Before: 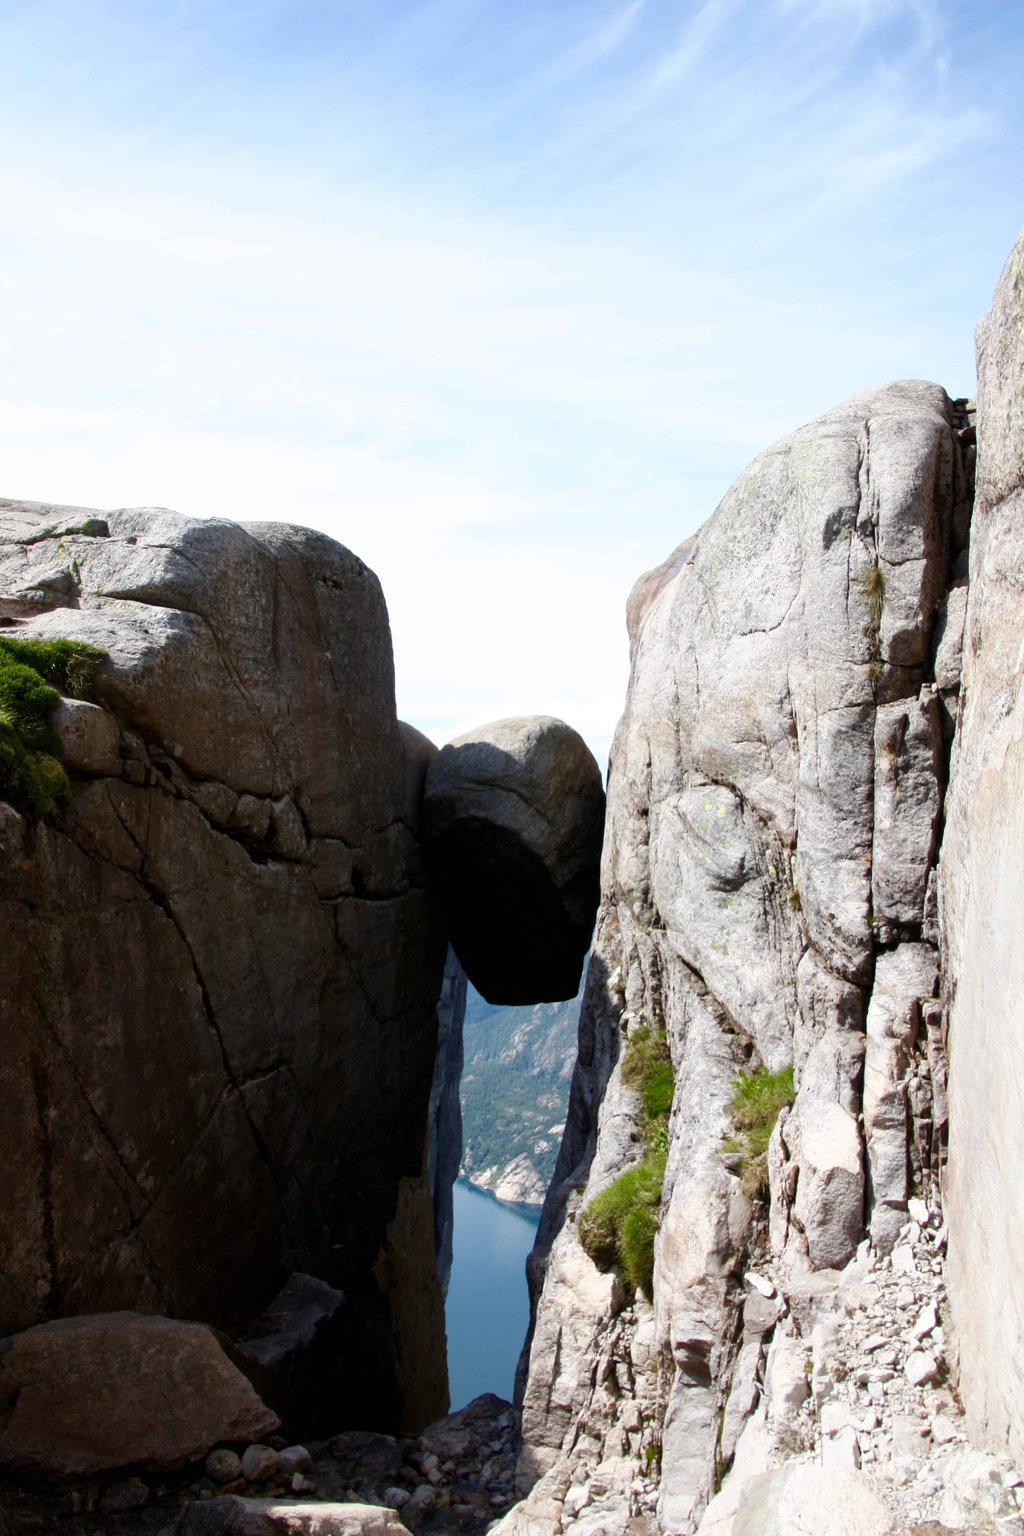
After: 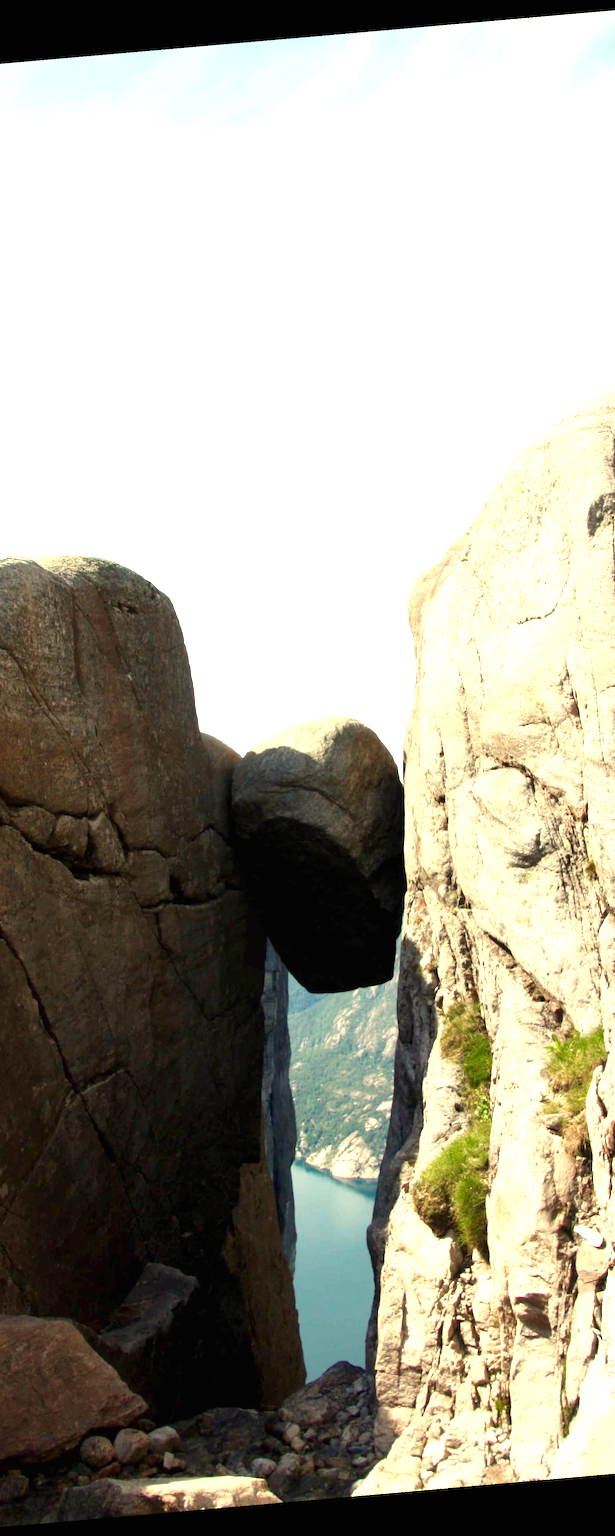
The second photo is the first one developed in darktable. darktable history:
white balance: red 1.08, blue 0.791
rotate and perspective: rotation -4.98°, automatic cropping off
crop: left 21.496%, right 22.254%
exposure: black level correction 0, exposure 0.9 EV, compensate highlight preservation false
